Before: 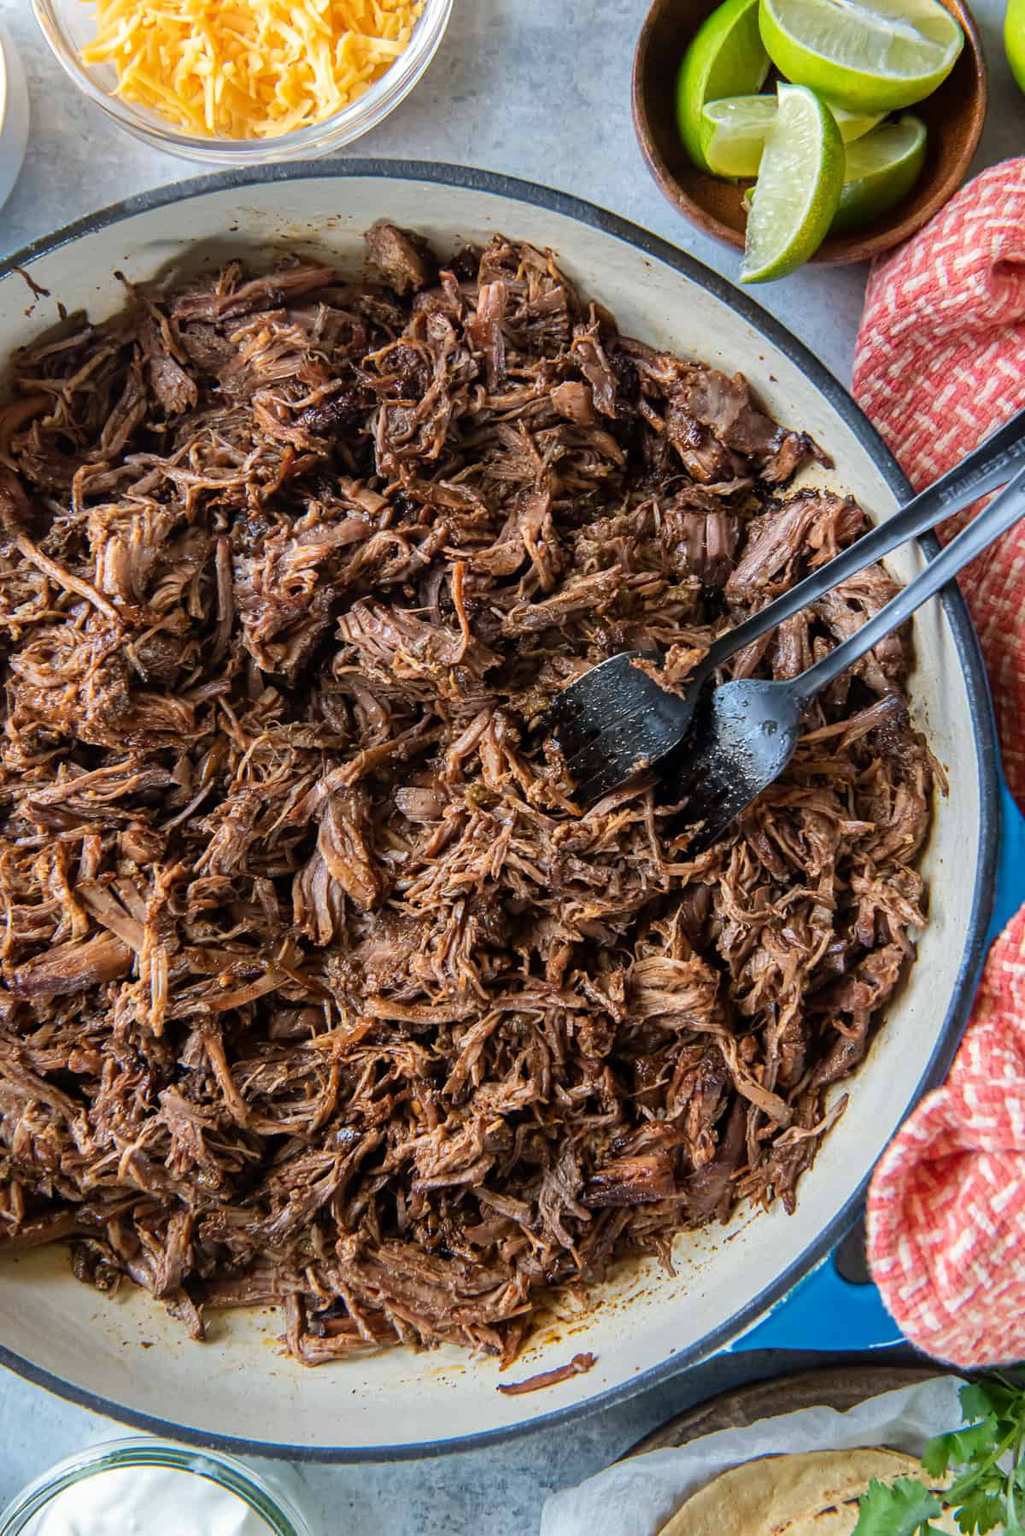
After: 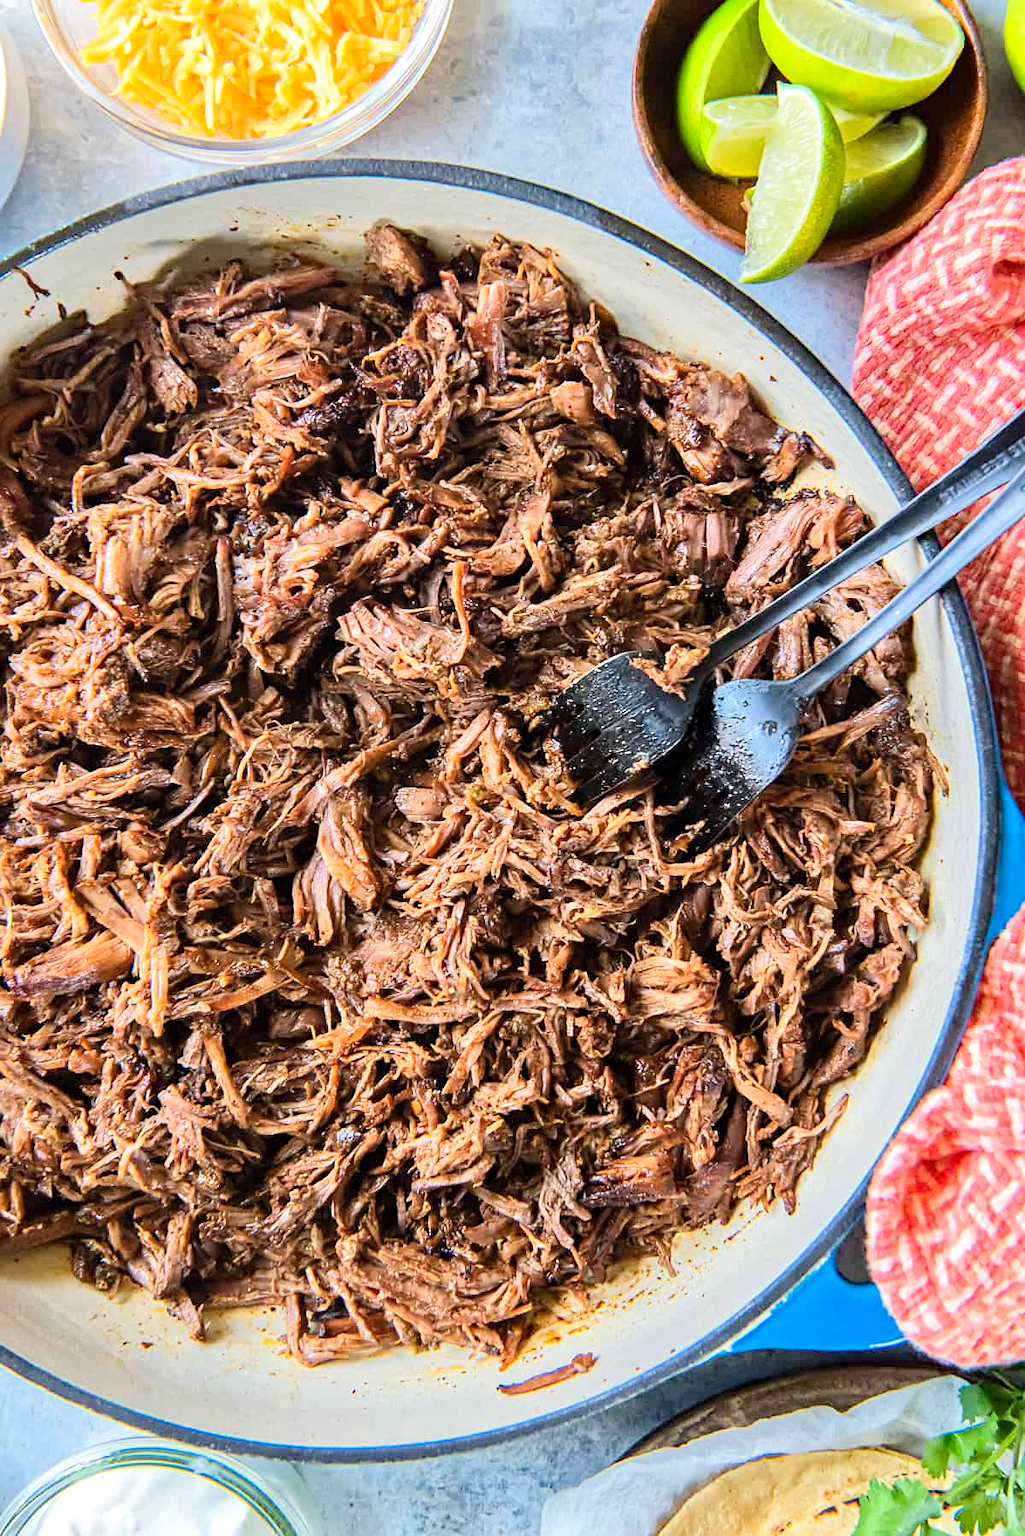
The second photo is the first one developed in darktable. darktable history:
haze removal: compatibility mode true, adaptive false
tone equalizer: -7 EV 0.162 EV, -6 EV 0.614 EV, -5 EV 1.13 EV, -4 EV 1.3 EV, -3 EV 1.15 EV, -2 EV 0.6 EV, -1 EV 0.162 EV, edges refinement/feathering 500, mask exposure compensation -1.57 EV, preserve details guided filter
sharpen: radius 1.226, amount 0.293, threshold 0.198
